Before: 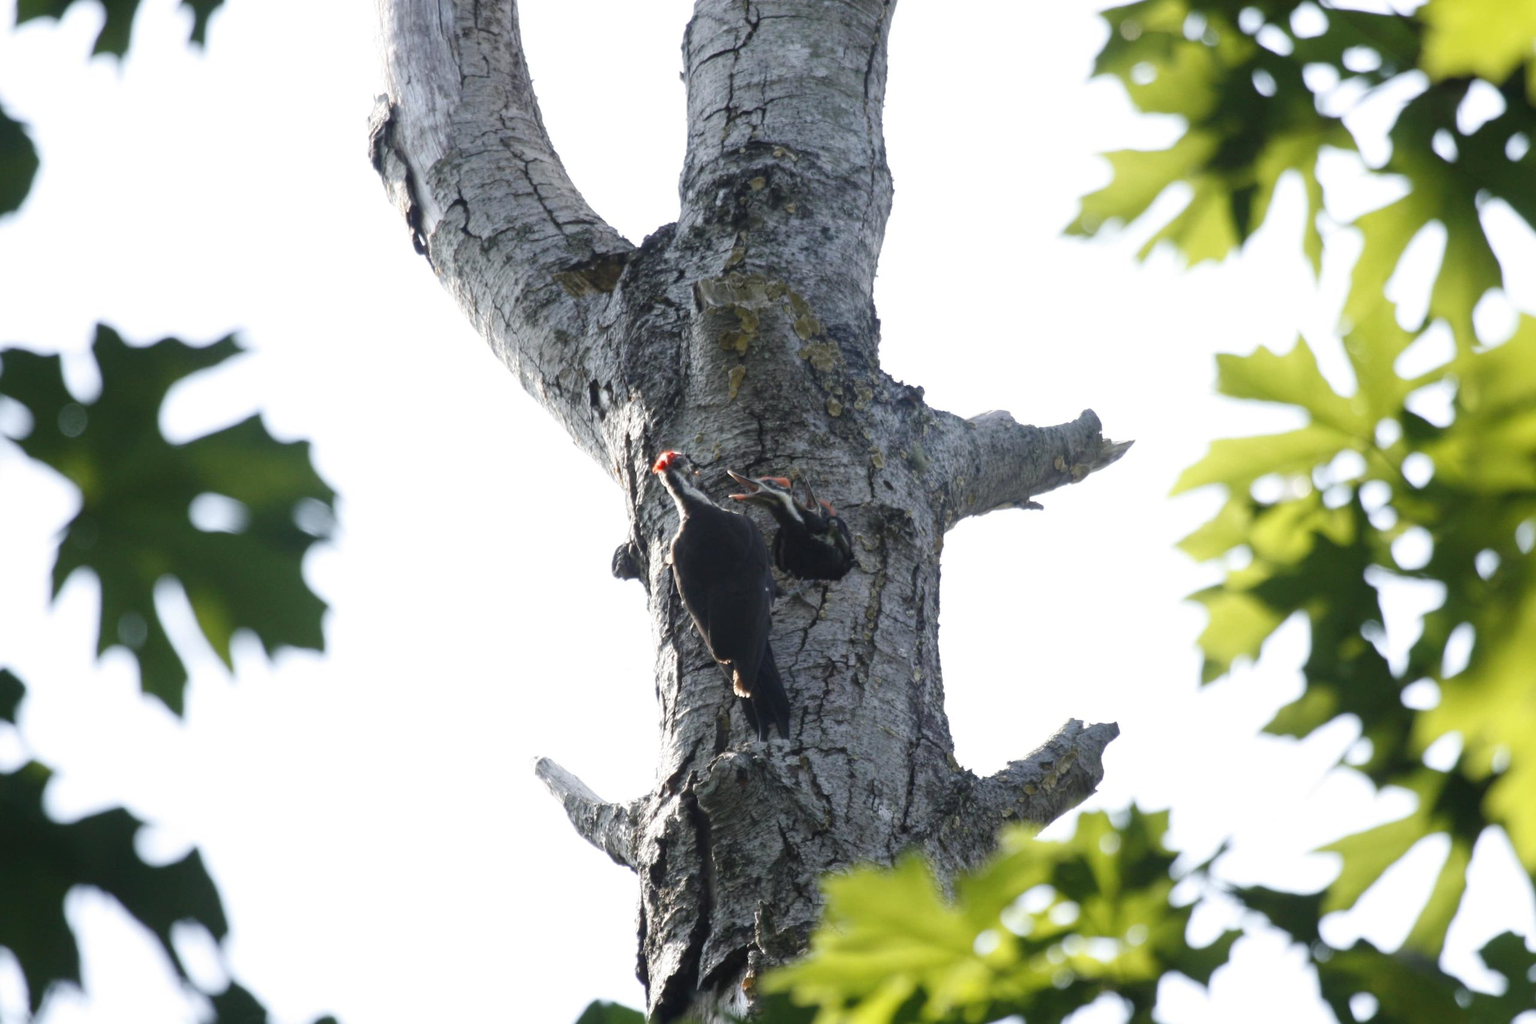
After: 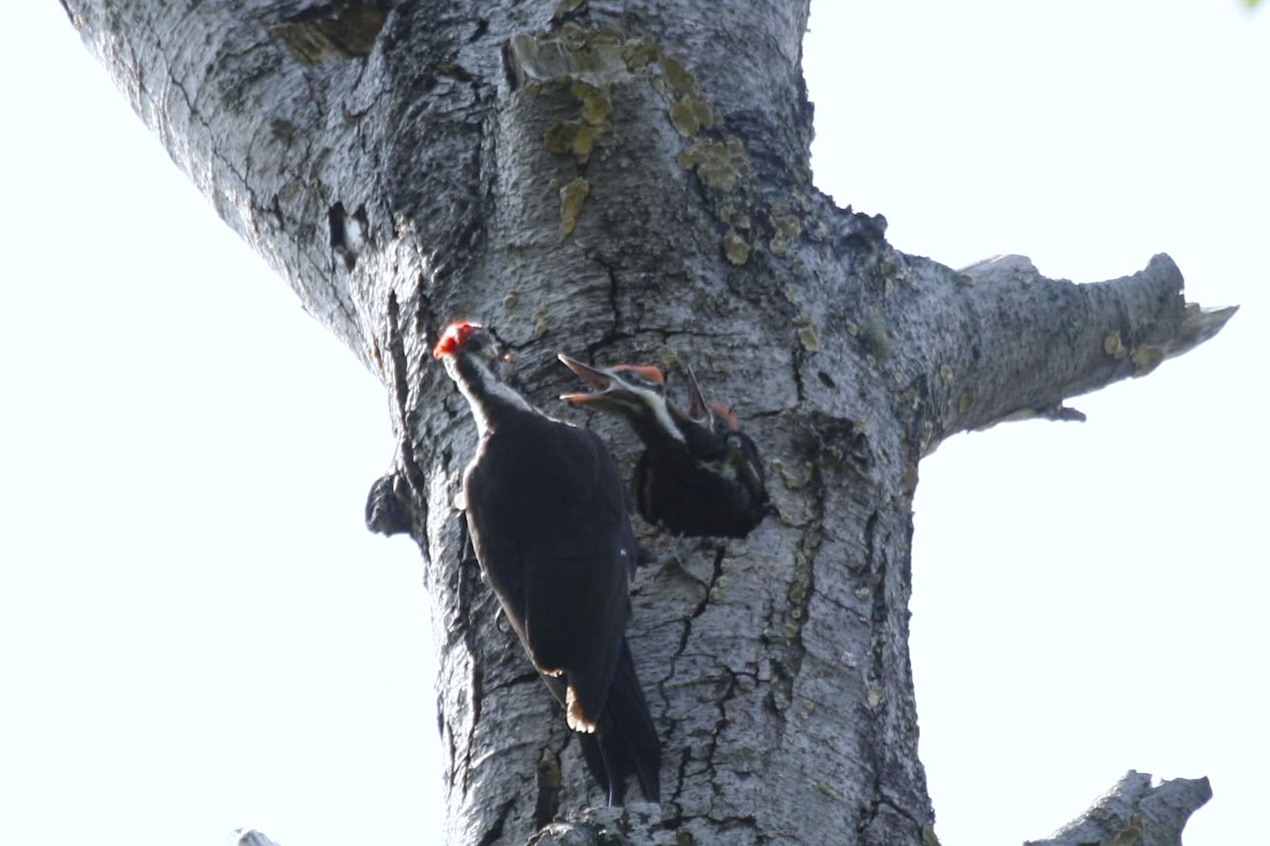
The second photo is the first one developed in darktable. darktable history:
rotate and perspective: rotation 0.192°, lens shift (horizontal) -0.015, crop left 0.005, crop right 0.996, crop top 0.006, crop bottom 0.99
sharpen: amount 0.2
white balance: red 0.974, blue 1.044
crop: left 25%, top 25%, right 25%, bottom 25%
